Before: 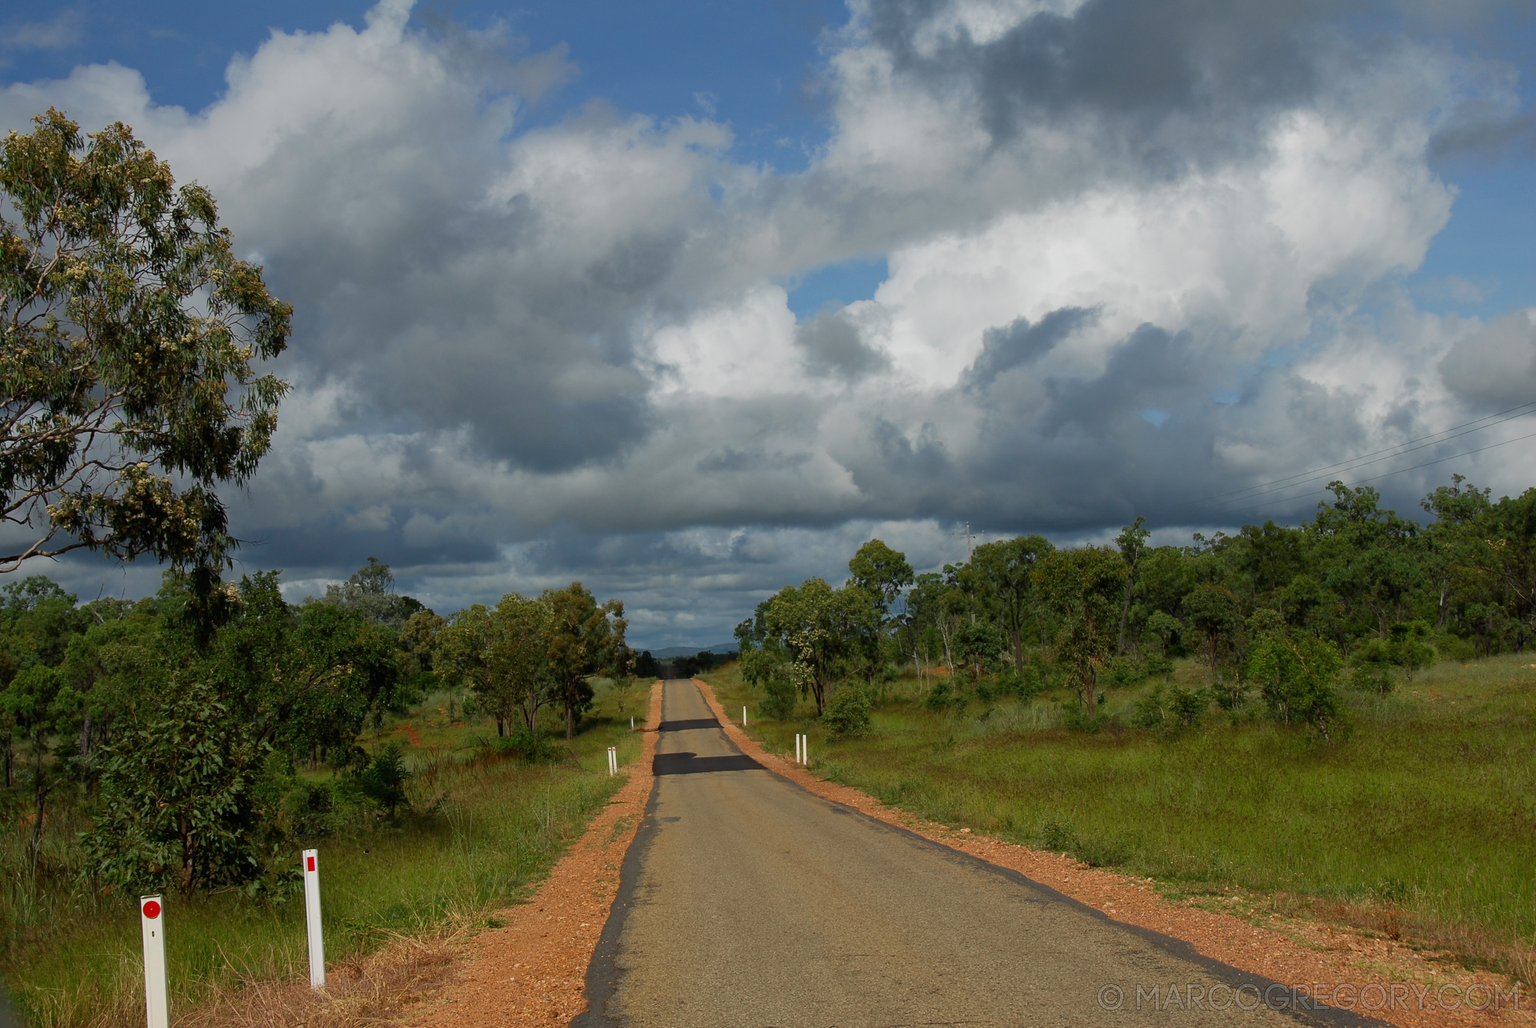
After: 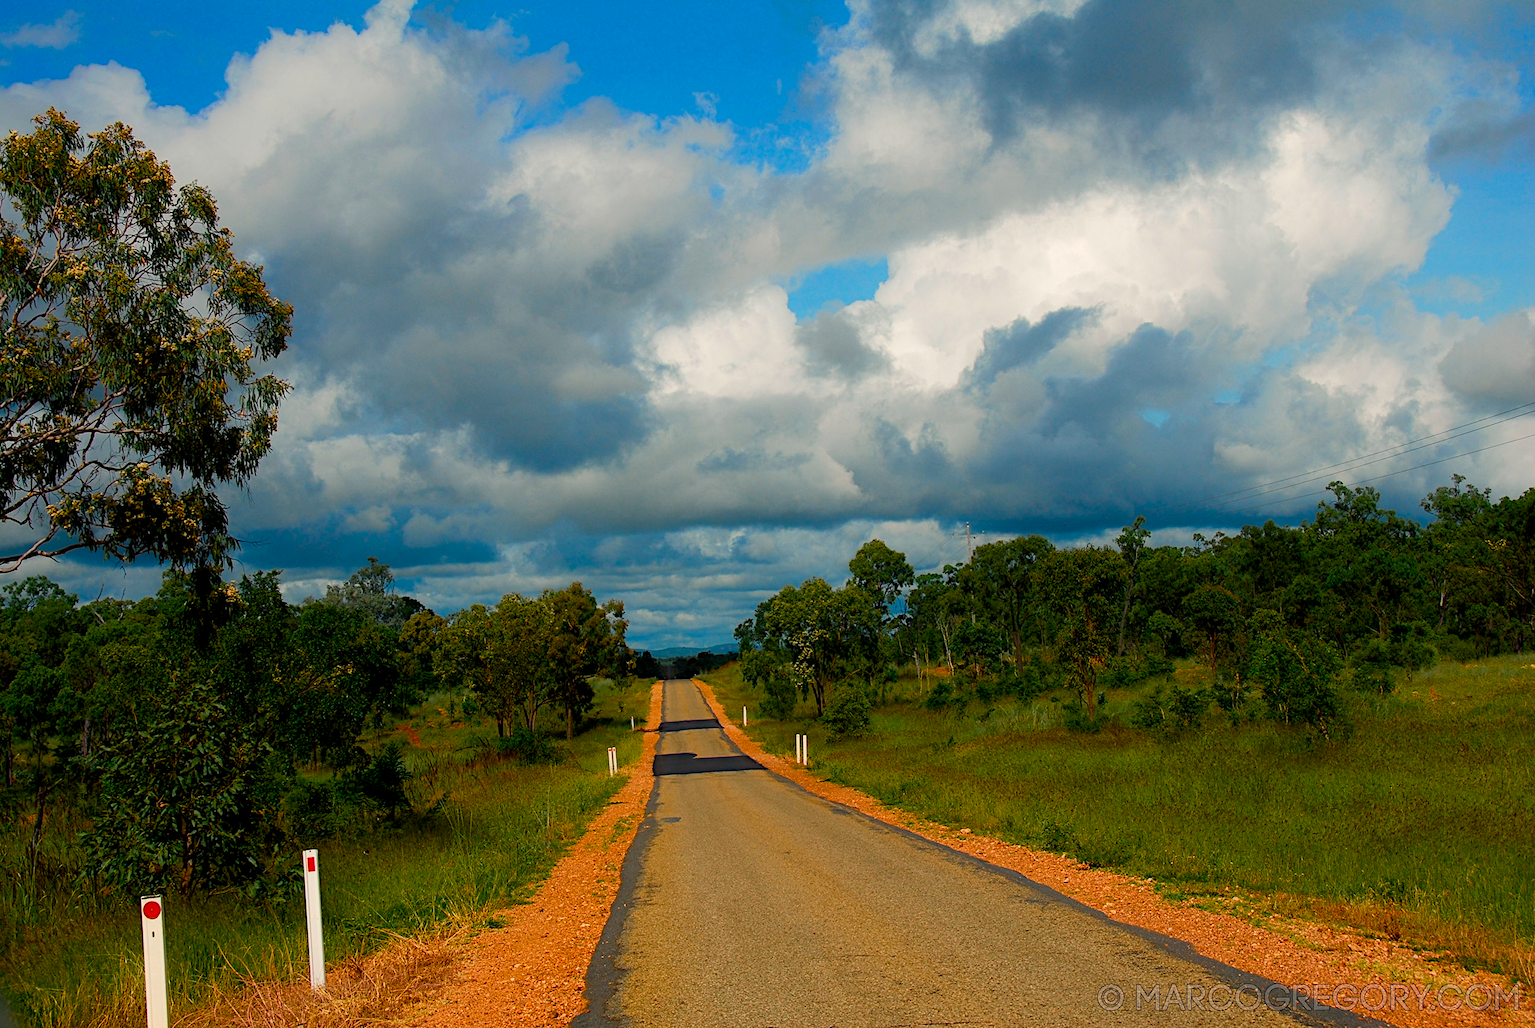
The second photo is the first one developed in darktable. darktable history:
contrast equalizer "soft": y [[0.5, 0.488, 0.462, 0.461, 0.491, 0.5], [0.5 ×6], [0.5 ×6], [0 ×6], [0 ×6]]
diffuse or sharpen "_builtin_sharpen demosaicing | AA filter": edge sensitivity 1, 1st order anisotropy 100%, 2nd order anisotropy 100%, 3rd order anisotropy 100%, 4th order anisotropy 100%, 1st order speed -25%, 2nd order speed -25%, 3rd order speed -25%, 4th order speed -25%
diffuse or sharpen "diffusion": radius span 100, 1st order speed 50%, 2nd order speed 50%, 3rd order speed 50%, 4th order speed 50% | blend: blend mode normal, opacity 10%; mask: uniform (no mask)
haze removal: strength -0.05
rgb primaries "subtle": red hue -0.035, red purity 1.14, green hue 0.035, green purity 1.2, blue hue -0.026, blue purity 1.2
tone equalizer "_builtin_contrast tone curve | soft": -8 EV -0.417 EV, -7 EV -0.389 EV, -6 EV -0.333 EV, -5 EV -0.222 EV, -3 EV 0.222 EV, -2 EV 0.333 EV, -1 EV 0.389 EV, +0 EV 0.417 EV, edges refinement/feathering 500, mask exposure compensation -1.57 EV, preserve details no
color equalizer "pacific": saturation › orange 1.03, saturation › yellow 0.883, saturation › green 0.883, saturation › blue 1.08, saturation › magenta 1.05, hue › orange -4.88, hue › green 8.78, brightness › red 1.06, brightness › orange 1.08, brightness › yellow 0.916, brightness › green 0.916, brightness › cyan 1.04, brightness › blue 1.12, brightness › magenta 1.07
color balance rgb: shadows lift › chroma 3%, shadows lift › hue 240.84°, highlights gain › chroma 3%, highlights gain › hue 73.2°, global offset › luminance -0.5%, perceptual saturation grading › global saturation 20%, perceptual saturation grading › highlights -25%, perceptual saturation grading › shadows 50%, global vibrance 25.26%
